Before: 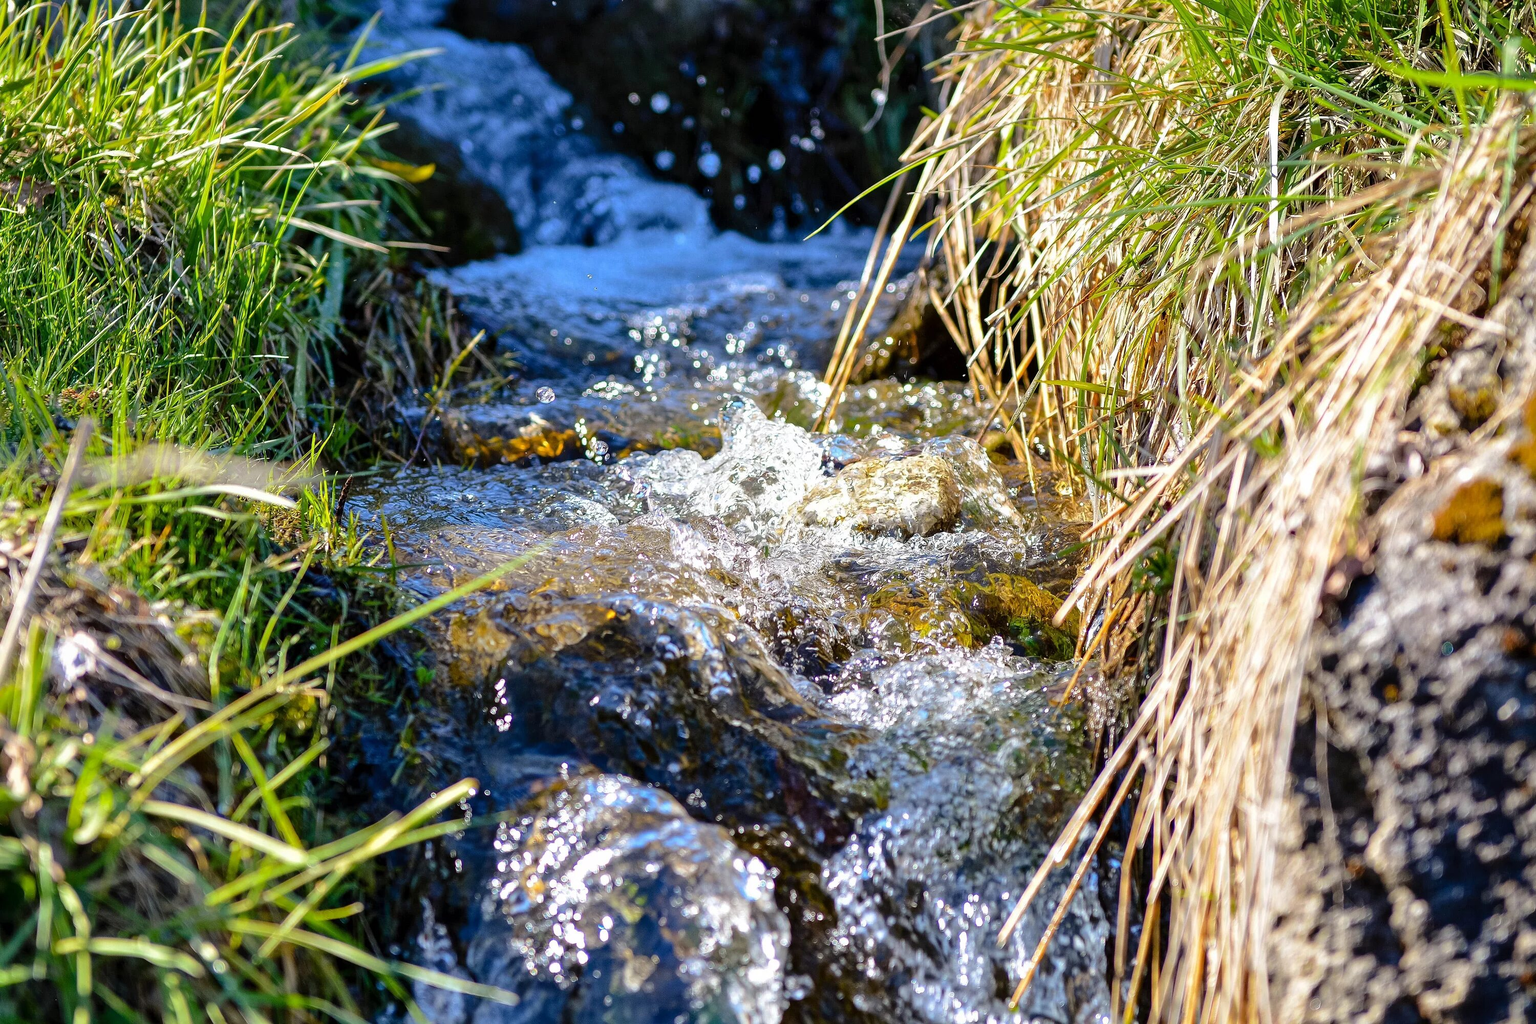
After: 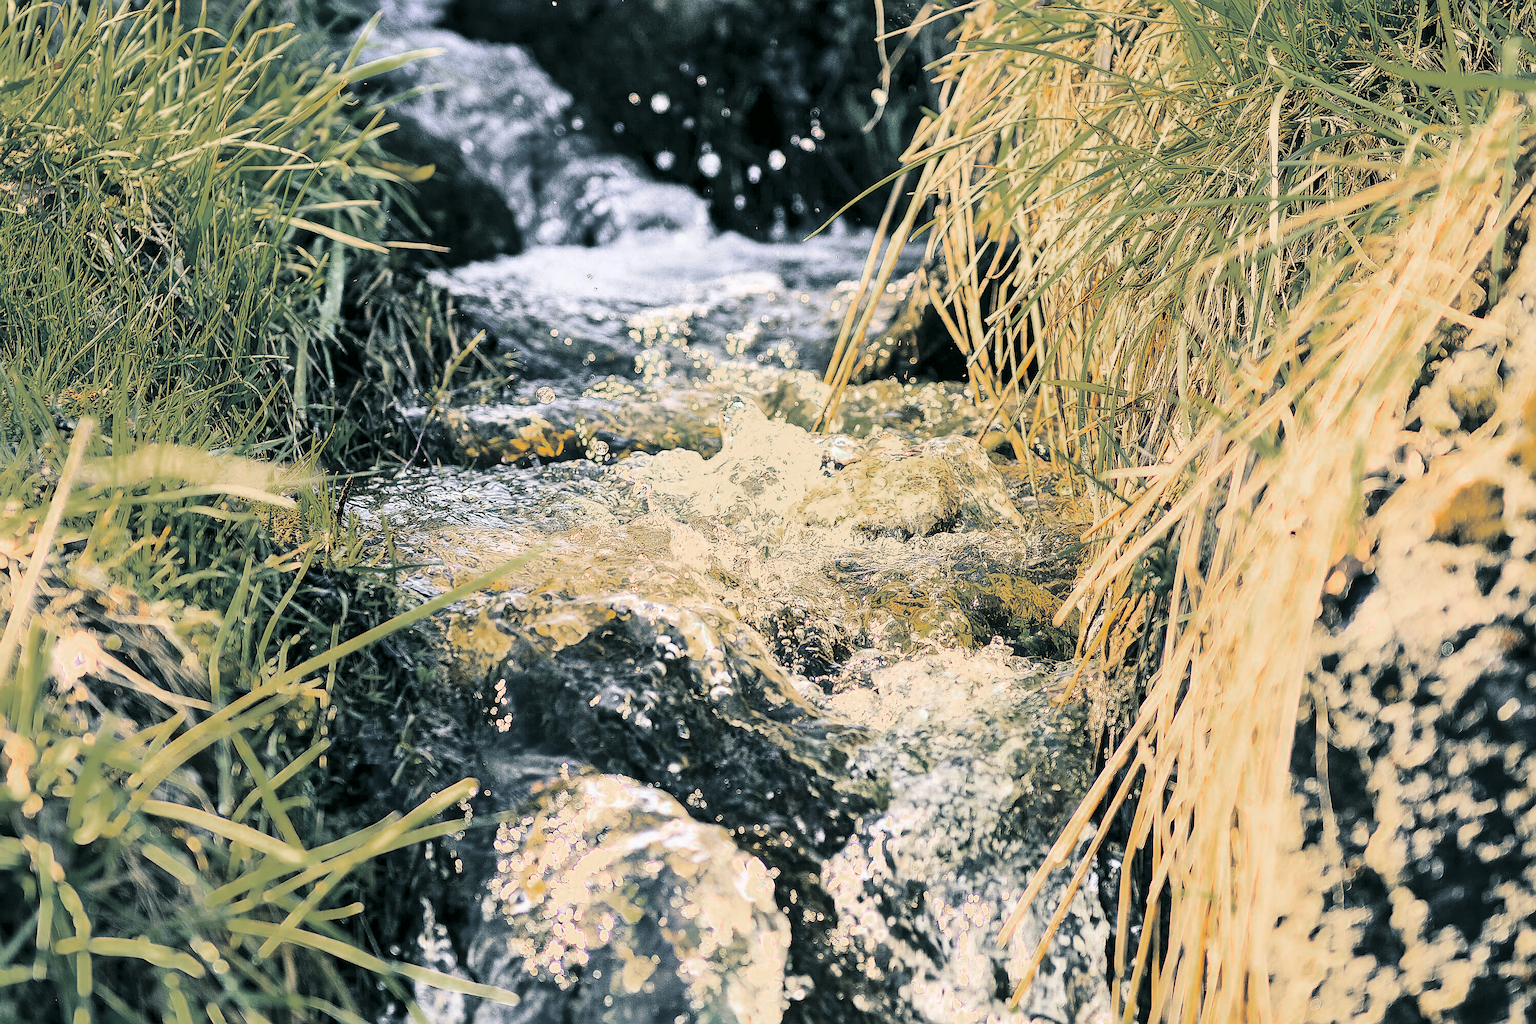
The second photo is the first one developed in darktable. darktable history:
sharpen: radius 1.4, amount 1.25, threshold 0.7
tone curve: curves: ch0 [(0, 0) (0.004, 0.001) (0.133, 0.112) (0.325, 0.362) (0.832, 0.893) (1, 1)], color space Lab, linked channels, preserve colors none
local contrast: mode bilateral grid, contrast 15, coarseness 36, detail 105%, midtone range 0.2
color zones: curves: ch0 [(0, 0.48) (0.209, 0.398) (0.305, 0.332) (0.429, 0.493) (0.571, 0.5) (0.714, 0.5) (0.857, 0.5) (1, 0.48)]; ch1 [(0, 0.736) (0.143, 0.625) (0.225, 0.371) (0.429, 0.256) (0.571, 0.241) (0.714, 0.213) (0.857, 0.48) (1, 0.736)]; ch2 [(0, 0.448) (0.143, 0.498) (0.286, 0.5) (0.429, 0.5) (0.571, 0.5) (0.714, 0.5) (0.857, 0.5) (1, 0.448)]
split-toning: shadows › hue 205.2°, shadows › saturation 0.29, highlights › hue 50.4°, highlights › saturation 0.38, balance -49.9
contrast brightness saturation: contrast 0.43, brightness 0.56, saturation -0.19
color correction: highlights a* 5.3, highlights b* 24.26, shadows a* -15.58, shadows b* 4.02
